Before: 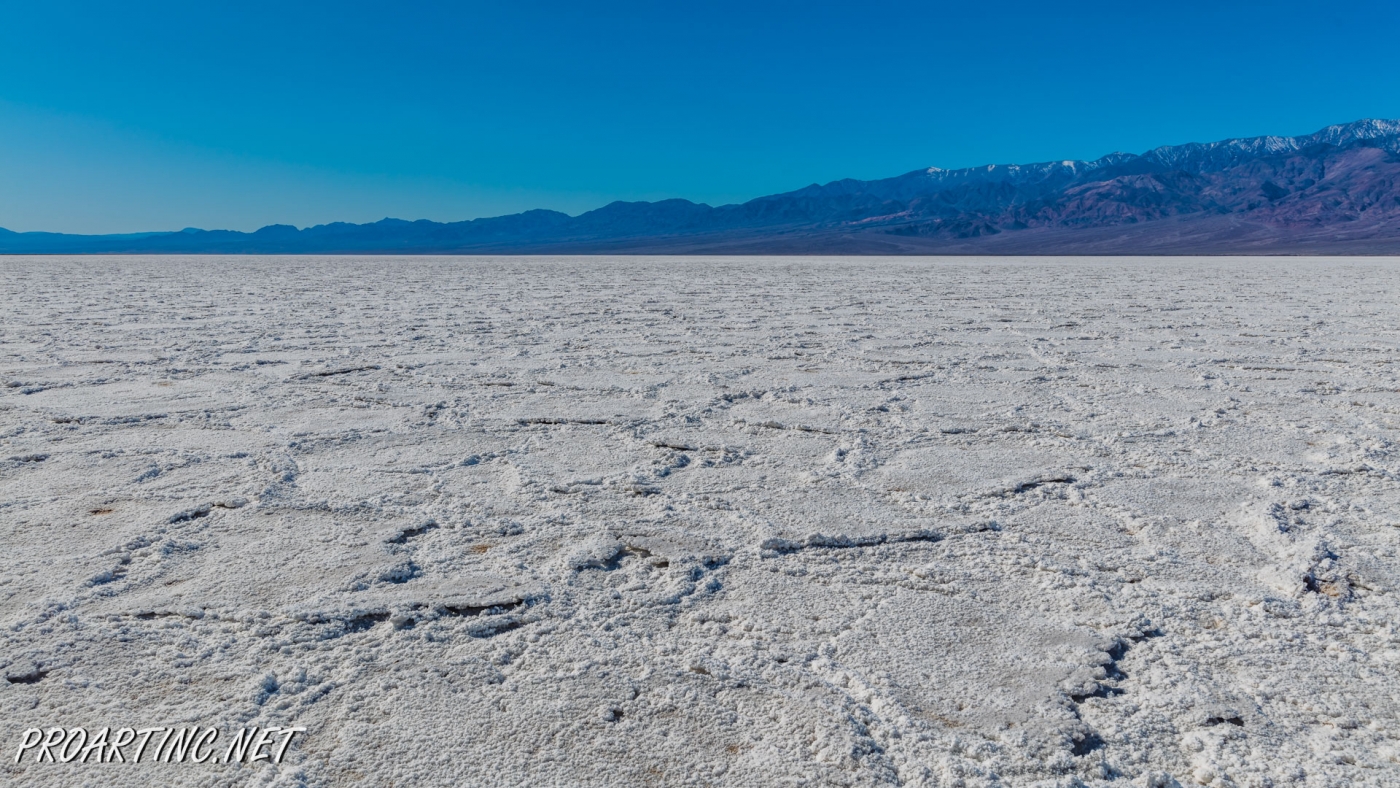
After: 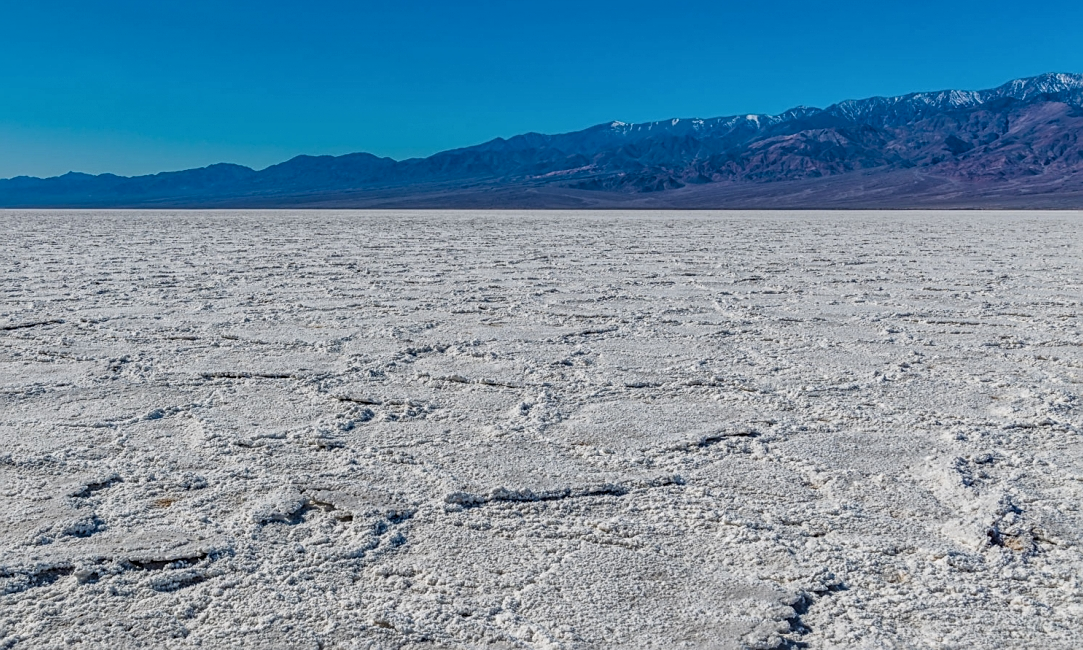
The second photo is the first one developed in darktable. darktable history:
crop: left 22.634%, top 5.874%, bottom 11.584%
sharpen: on, module defaults
local contrast: on, module defaults
